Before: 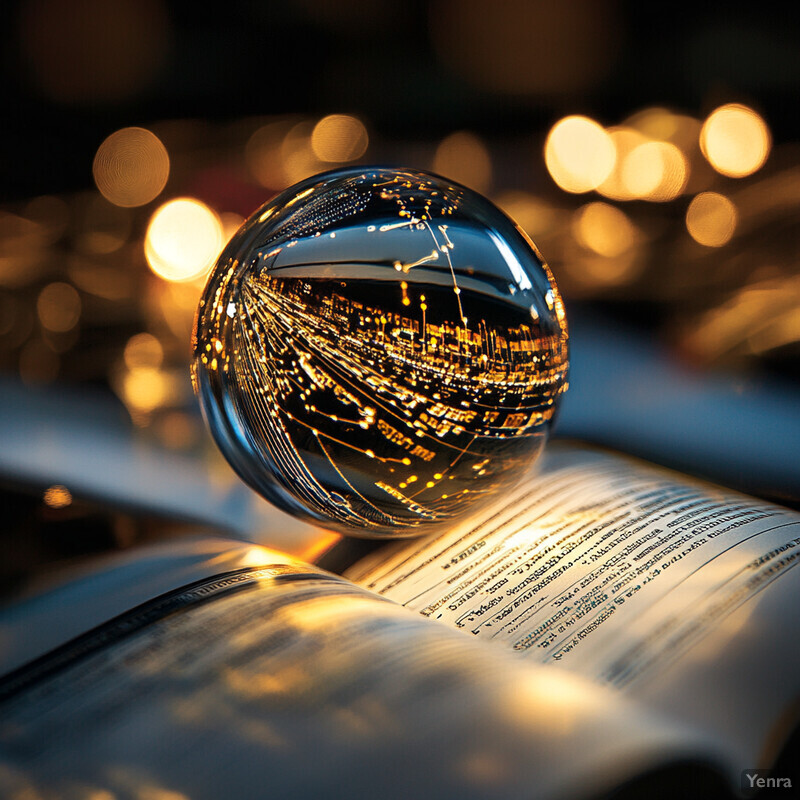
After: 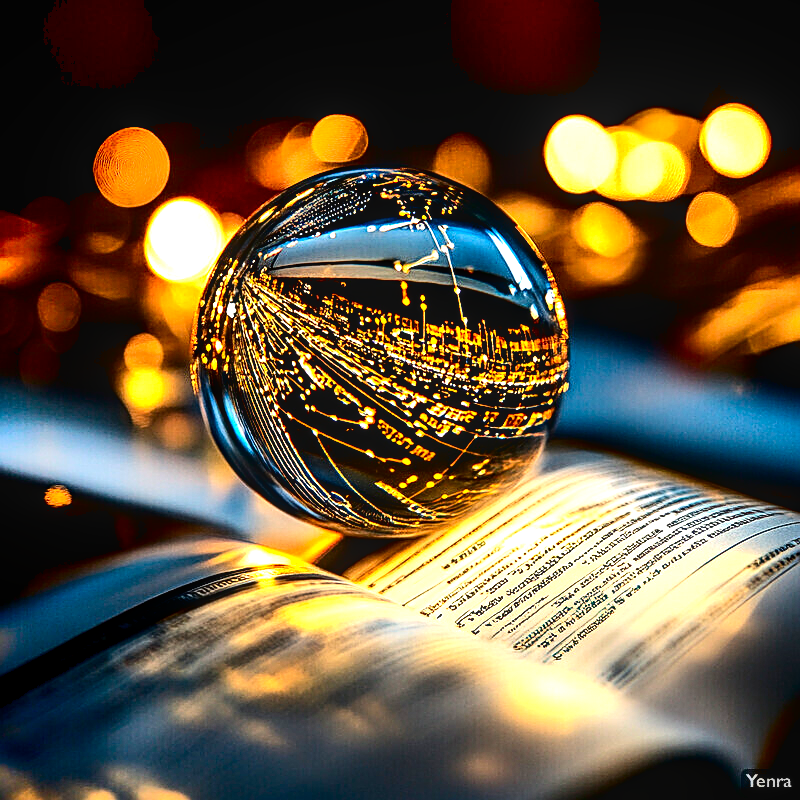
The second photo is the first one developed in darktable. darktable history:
contrast brightness saturation: contrast 0.217, brightness -0.184, saturation 0.236
sharpen: on, module defaults
tone equalizer: -8 EV -1.08 EV, -7 EV -1.03 EV, -6 EV -0.85 EV, -5 EV -0.609 EV, -3 EV 0.59 EV, -2 EV 0.864 EV, -1 EV 0.989 EV, +0 EV 1.07 EV
local contrast: on, module defaults
shadows and highlights: shadows 74.11, highlights -60.69, soften with gaussian
exposure: black level correction 0.007, exposure 0.155 EV, compensate exposure bias true, compensate highlight preservation false
